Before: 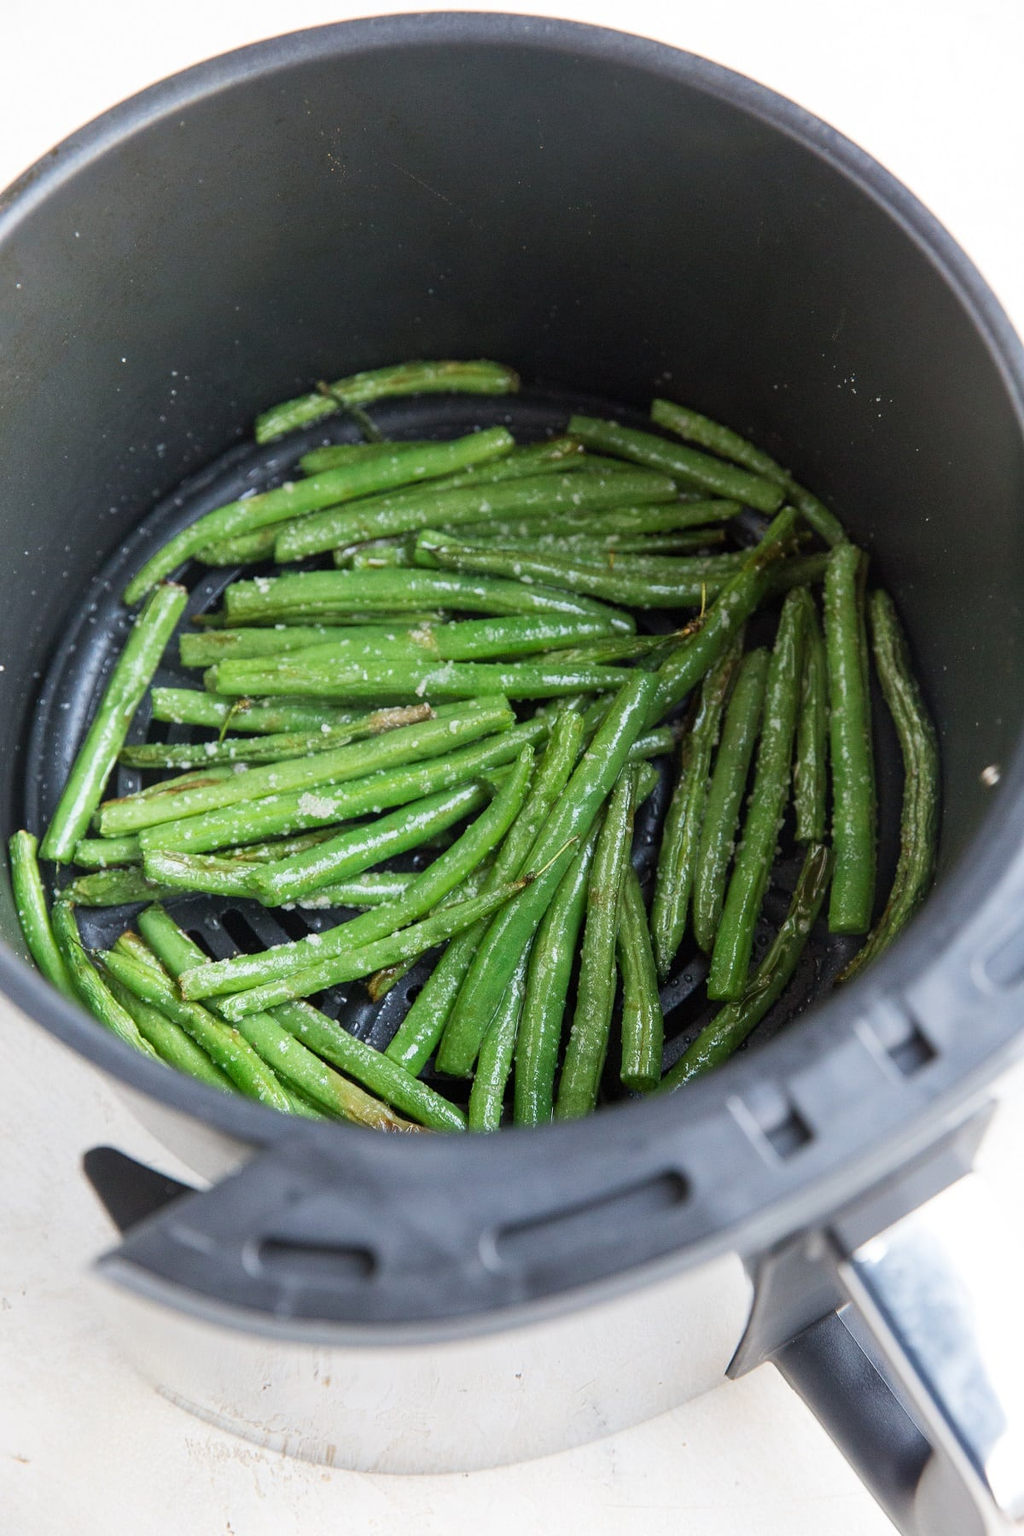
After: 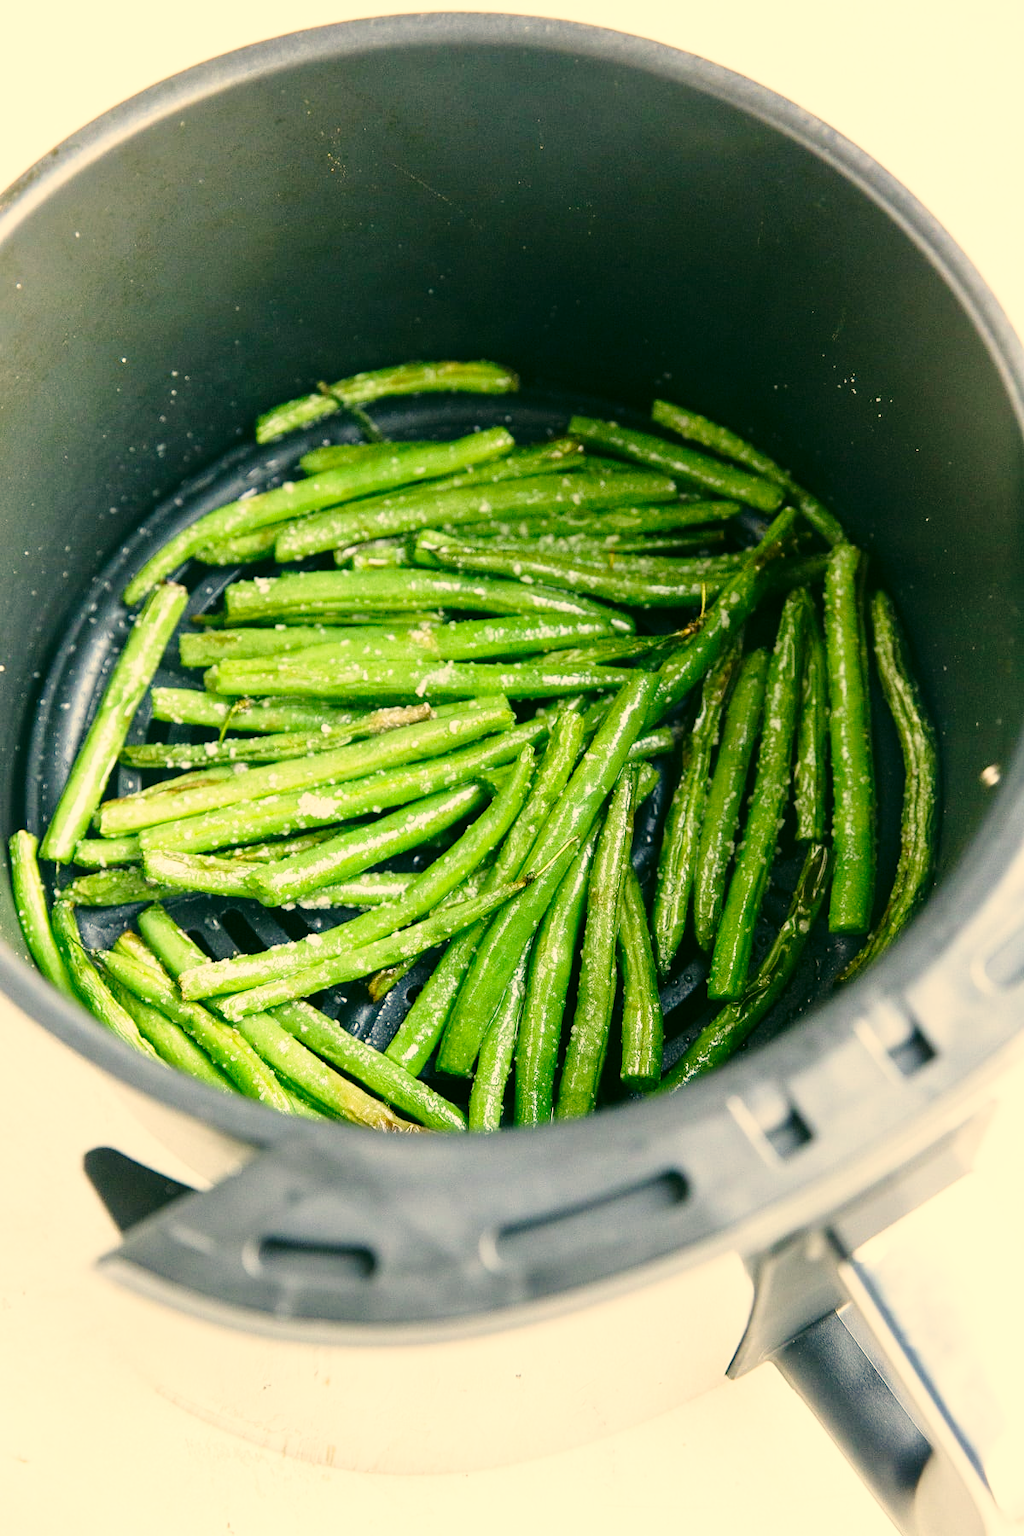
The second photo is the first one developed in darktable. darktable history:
levels: levels [0, 0.498, 0.996]
color correction: highlights a* 5.12, highlights b* 24.33, shadows a* -16.1, shadows b* 3.78
base curve: curves: ch0 [(0, 0) (0.028, 0.03) (0.121, 0.232) (0.46, 0.748) (0.859, 0.968) (1, 1)], preserve colors none
